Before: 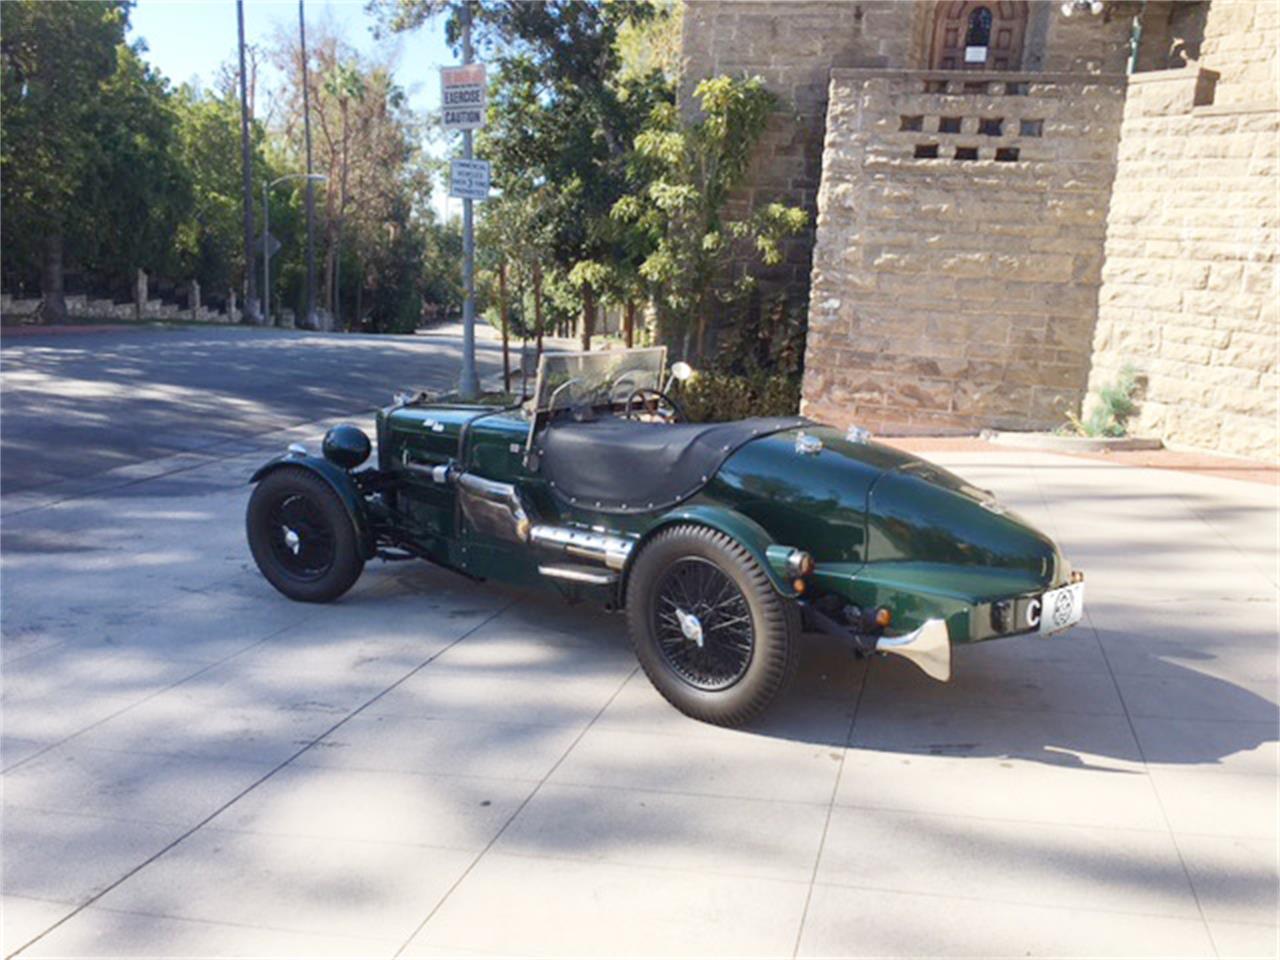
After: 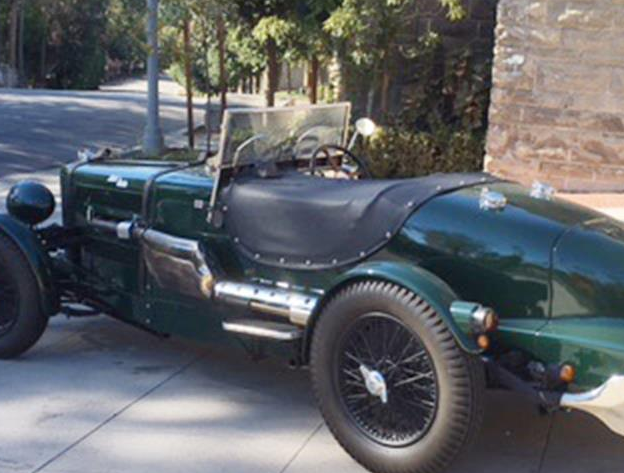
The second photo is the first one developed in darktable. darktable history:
crop: left 24.699%, top 25.428%, right 25.444%, bottom 25.275%
